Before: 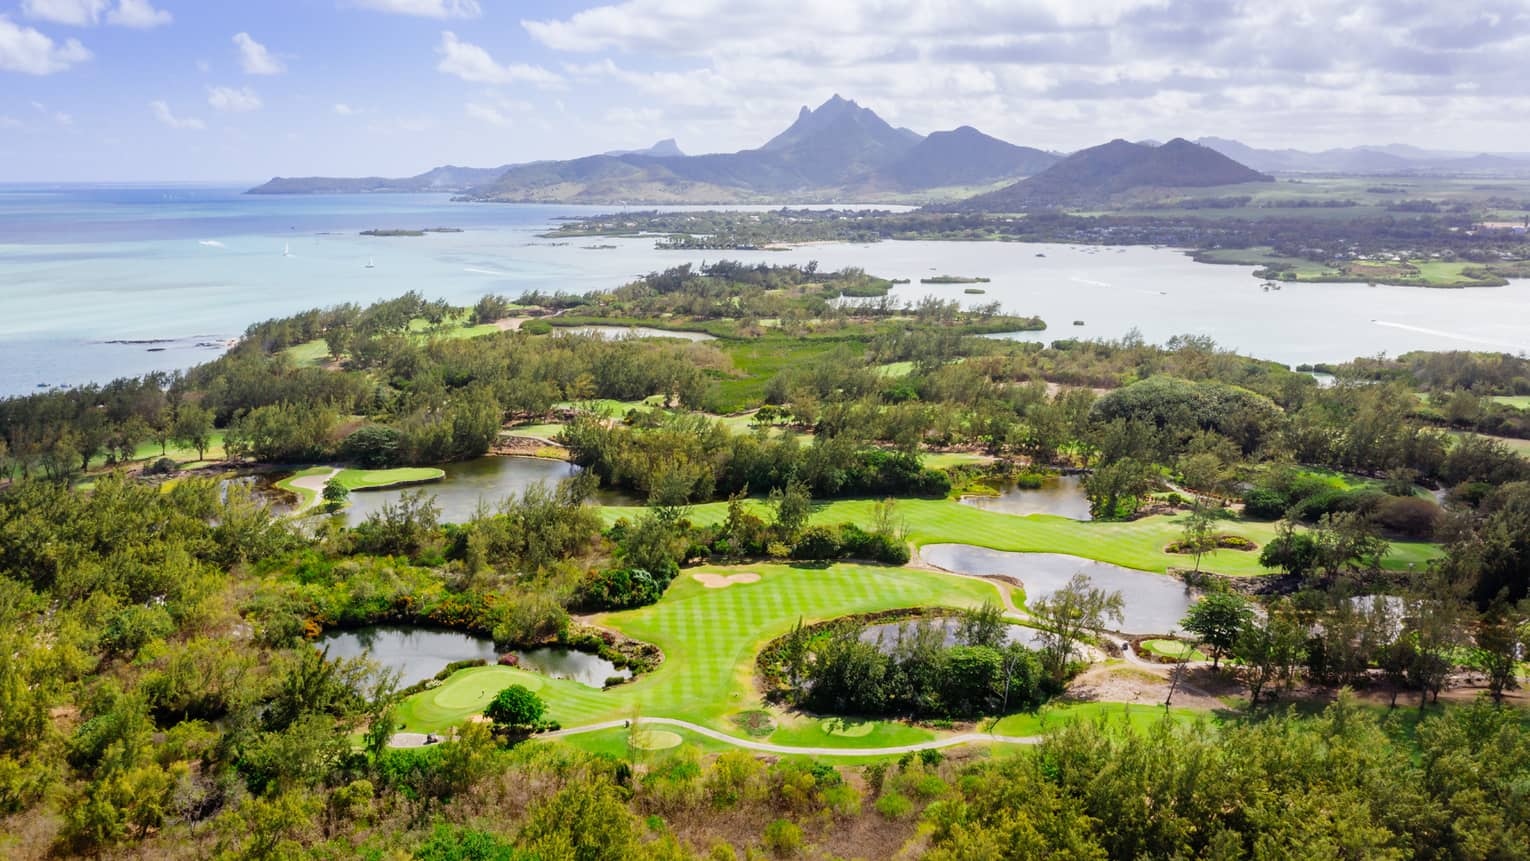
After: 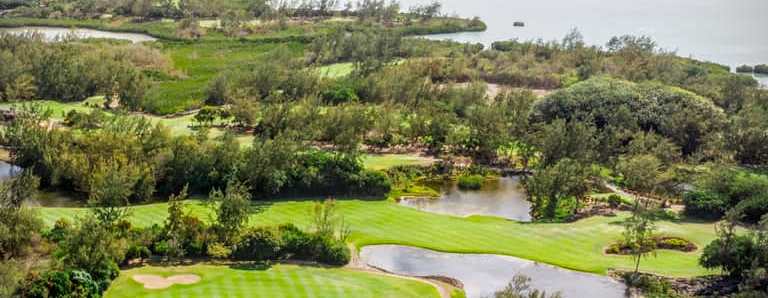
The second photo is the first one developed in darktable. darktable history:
crop: left 36.607%, top 34.735%, right 13.146%, bottom 30.611%
local contrast: highlights 0%, shadows 0%, detail 133%
vignetting: dithering 8-bit output, unbound false
